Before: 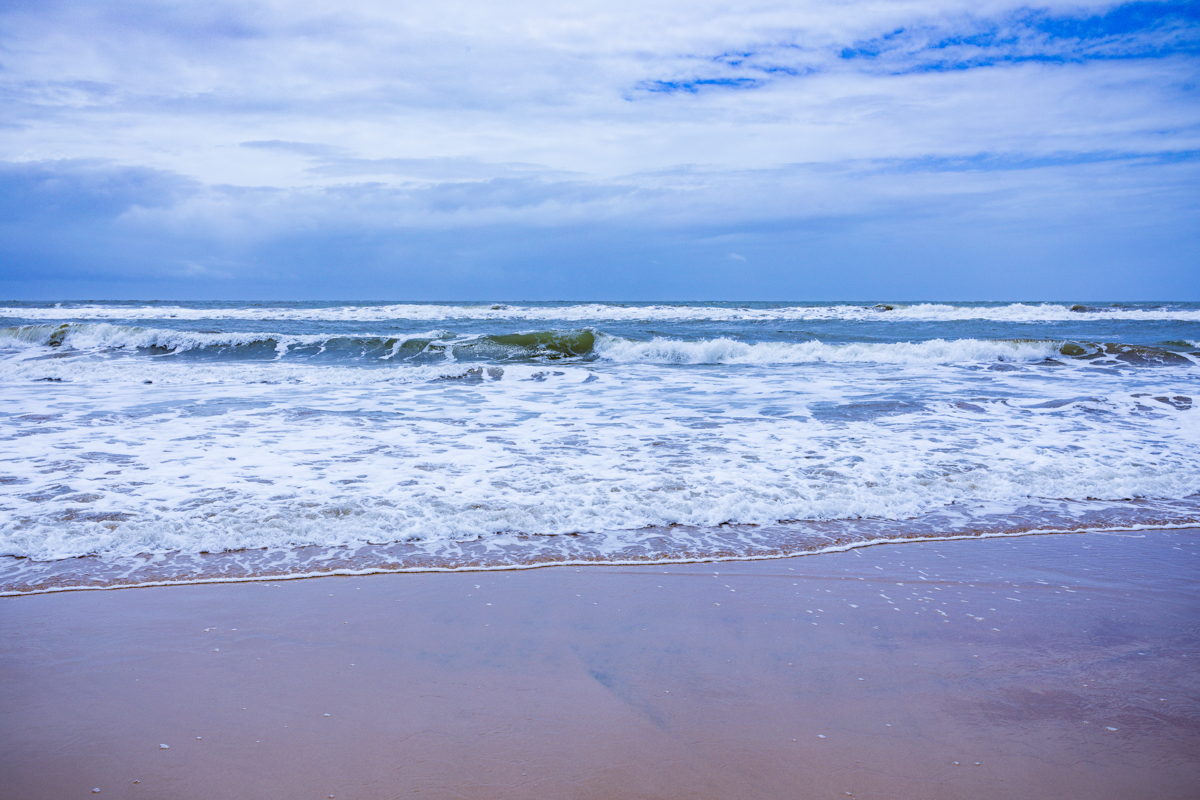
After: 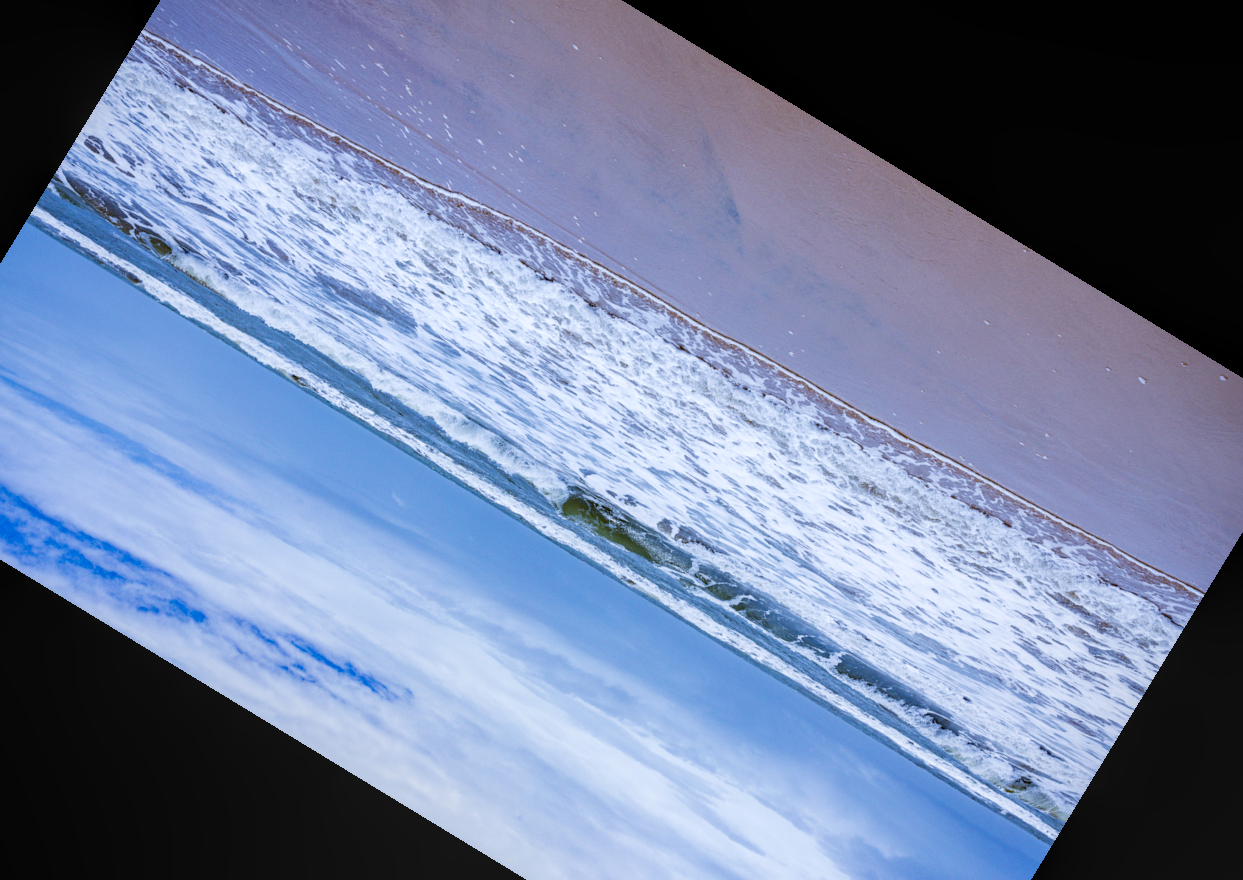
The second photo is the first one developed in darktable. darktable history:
crop and rotate: angle 148.68°, left 9.111%, top 15.603%, right 4.588%, bottom 17.041%
local contrast: on, module defaults
